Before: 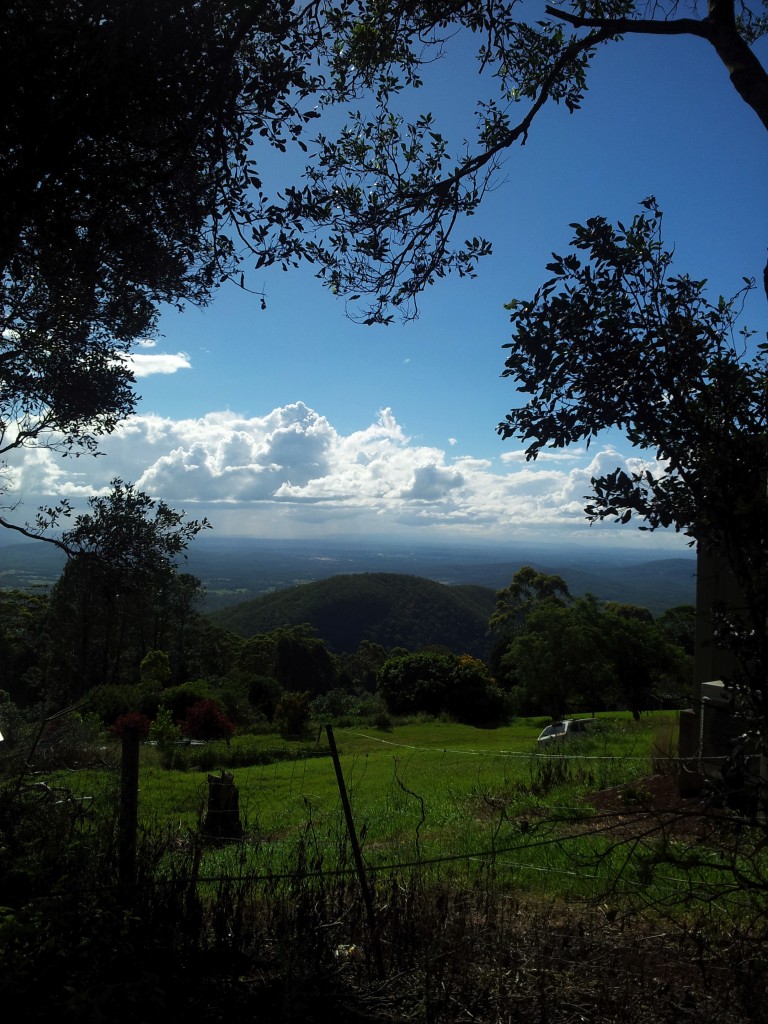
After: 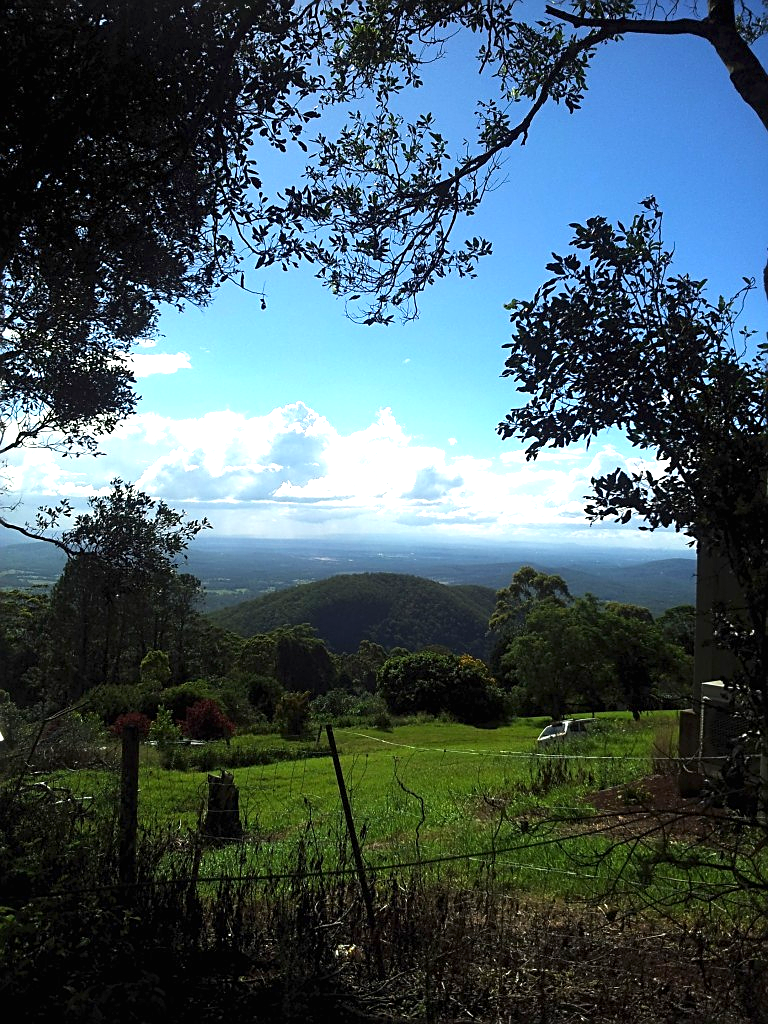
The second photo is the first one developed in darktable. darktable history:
tone equalizer: on, module defaults
sharpen: on, module defaults
exposure: black level correction 0, exposure 1.198 EV, compensate exposure bias true, compensate highlight preservation false
